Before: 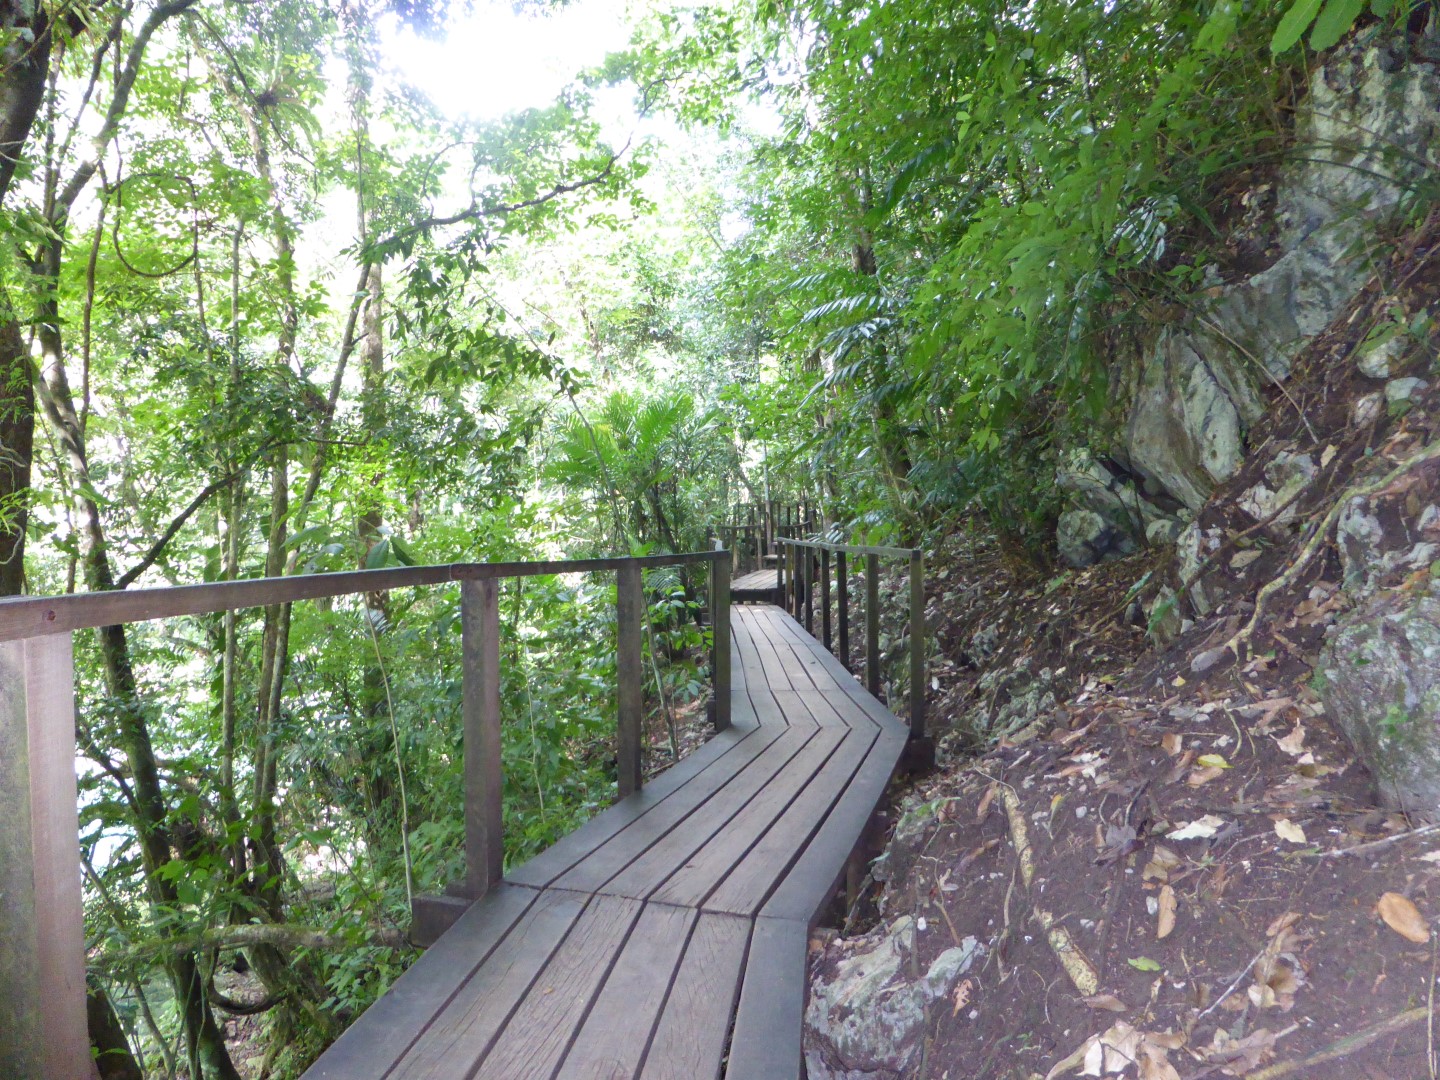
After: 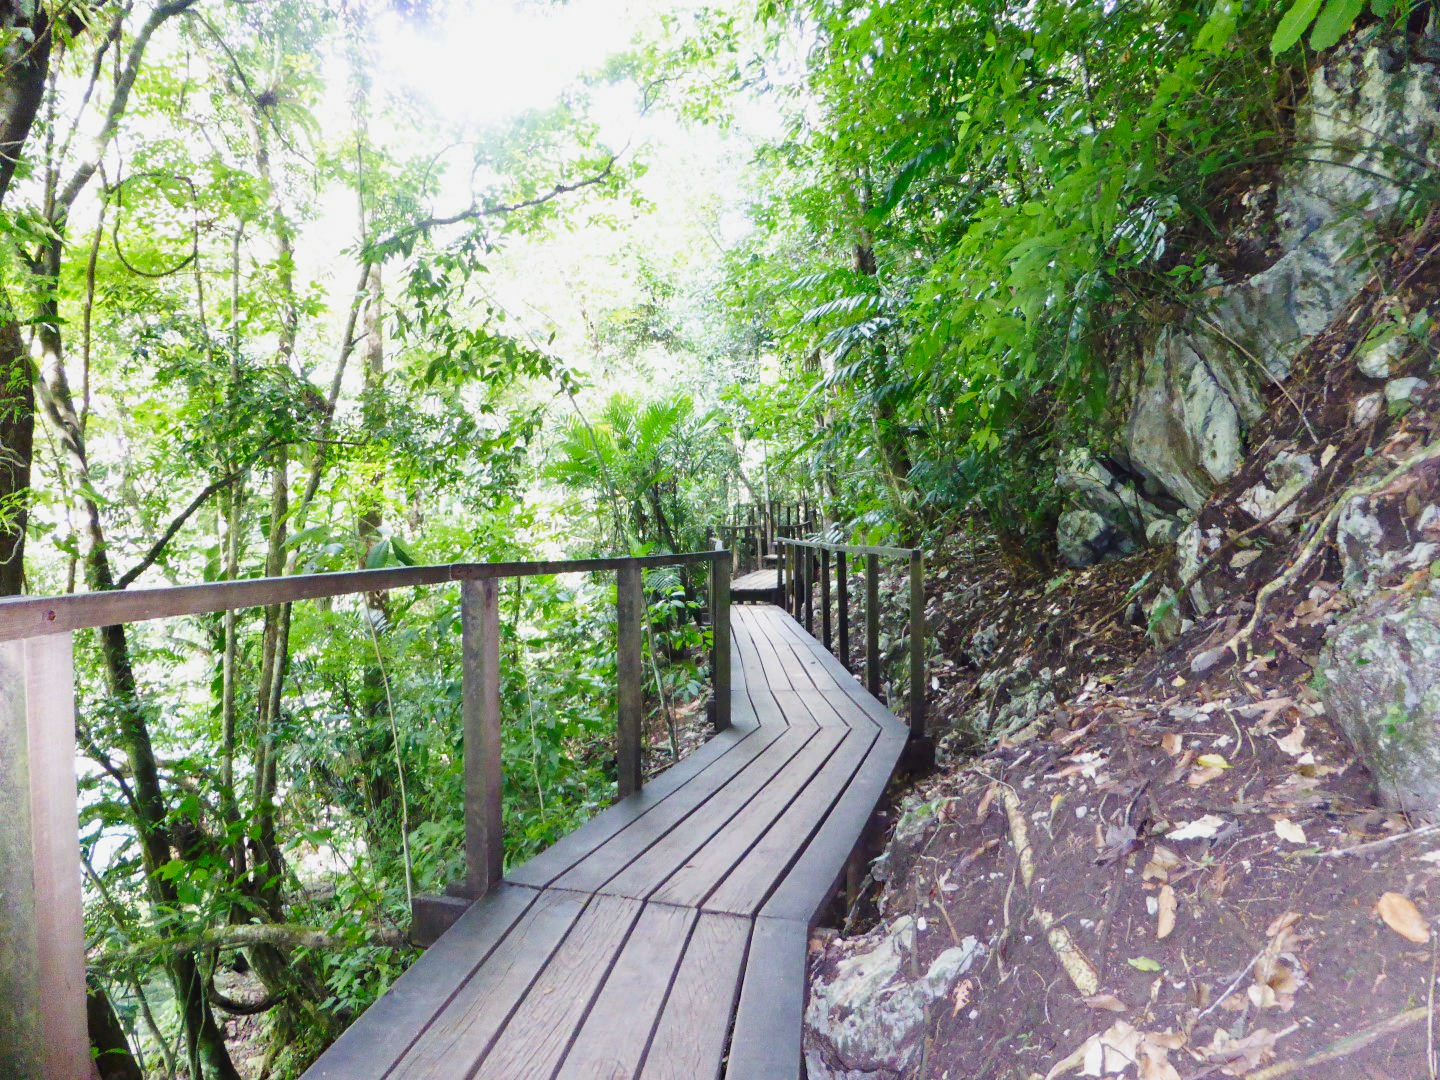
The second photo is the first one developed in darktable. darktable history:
tone curve: curves: ch0 [(0, 0.026) (0.058, 0.036) (0.246, 0.214) (0.437, 0.498) (0.55, 0.644) (0.657, 0.767) (0.822, 0.9) (1, 0.961)]; ch1 [(0, 0) (0.346, 0.307) (0.408, 0.369) (0.453, 0.457) (0.476, 0.489) (0.502, 0.498) (0.521, 0.515) (0.537, 0.531) (0.612, 0.641) (0.676, 0.728) (1, 1)]; ch2 [(0, 0) (0.346, 0.34) (0.434, 0.46) (0.485, 0.494) (0.5, 0.494) (0.511, 0.508) (0.537, 0.564) (0.579, 0.599) (0.663, 0.67) (1, 1)], preserve colors none
